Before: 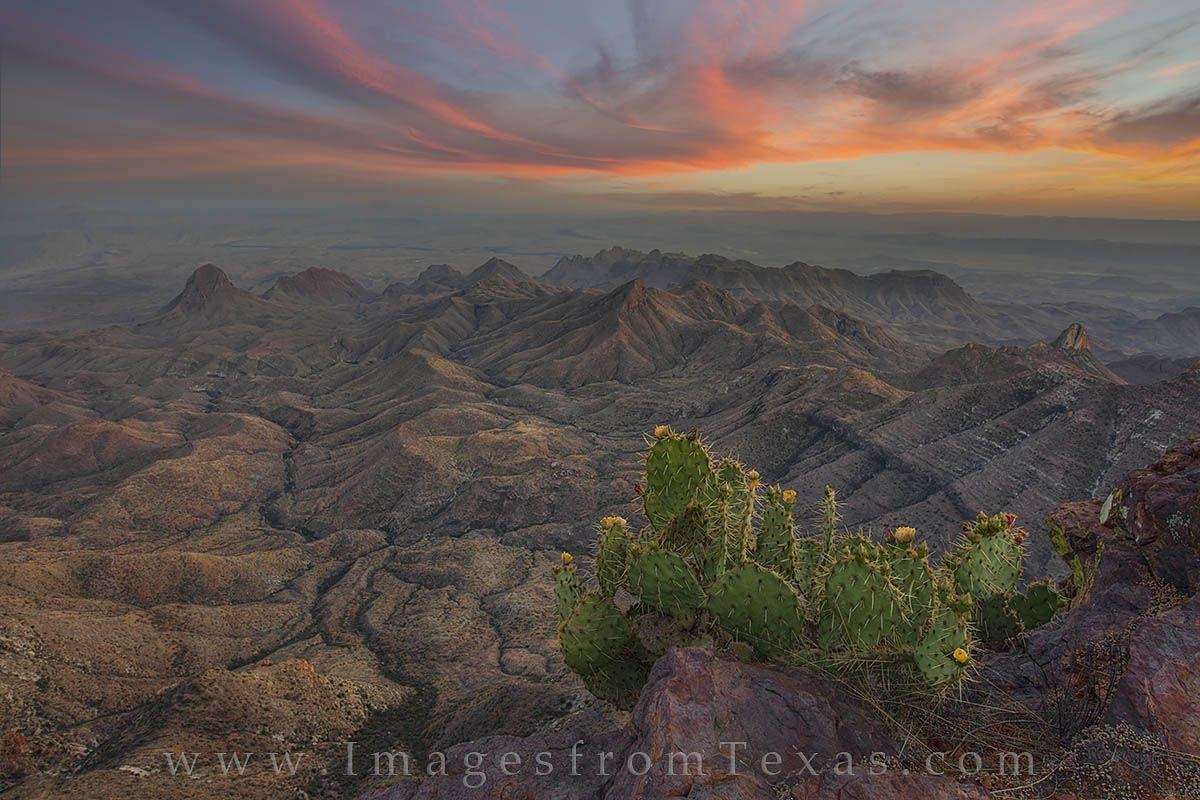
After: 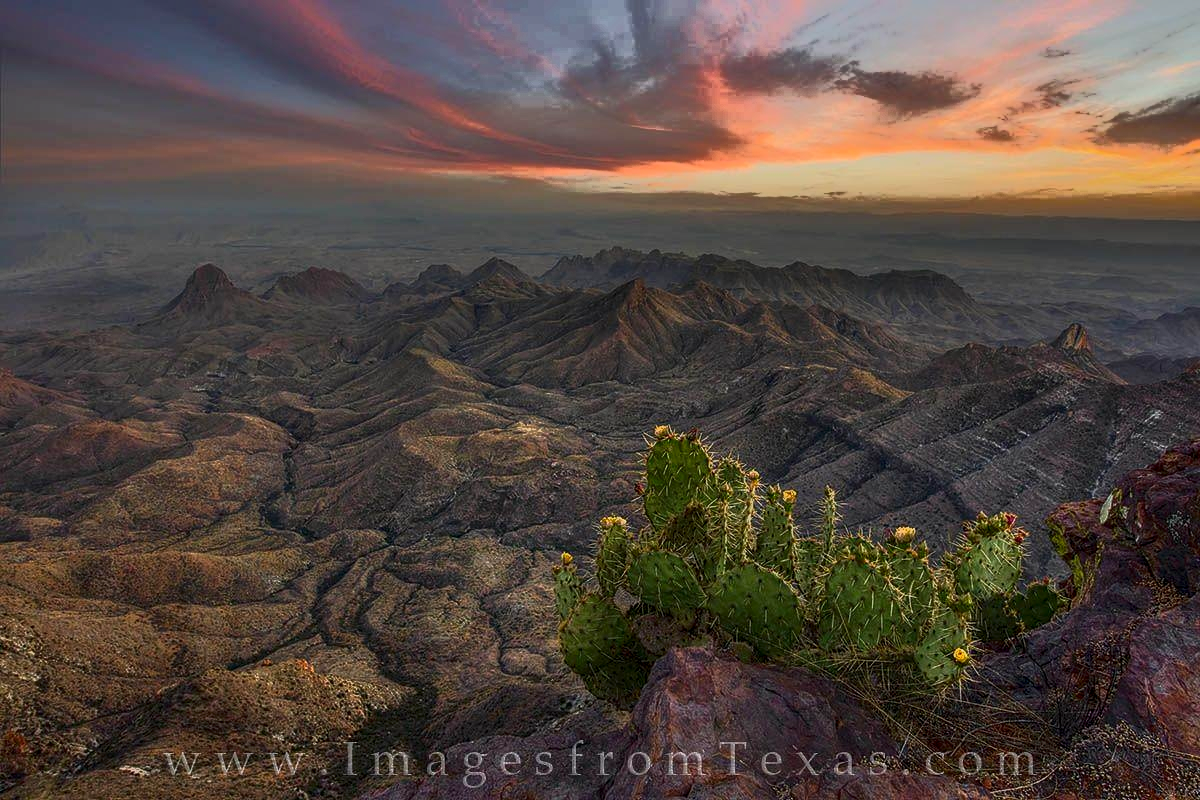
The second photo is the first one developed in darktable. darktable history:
shadows and highlights: shadows 43.88, white point adjustment -1.64, soften with gaussian
tone curve: curves: ch0 [(0, 0) (0.003, 0.003) (0.011, 0.011) (0.025, 0.024) (0.044, 0.043) (0.069, 0.067) (0.1, 0.096) (0.136, 0.131) (0.177, 0.171) (0.224, 0.216) (0.277, 0.267) (0.335, 0.323) (0.399, 0.384) (0.468, 0.451) (0.543, 0.678) (0.623, 0.734) (0.709, 0.795) (0.801, 0.859) (0.898, 0.928) (1, 1)], color space Lab, independent channels, preserve colors none
local contrast: on, module defaults
contrast brightness saturation: contrast 0.121, brightness -0.116, saturation 0.199
